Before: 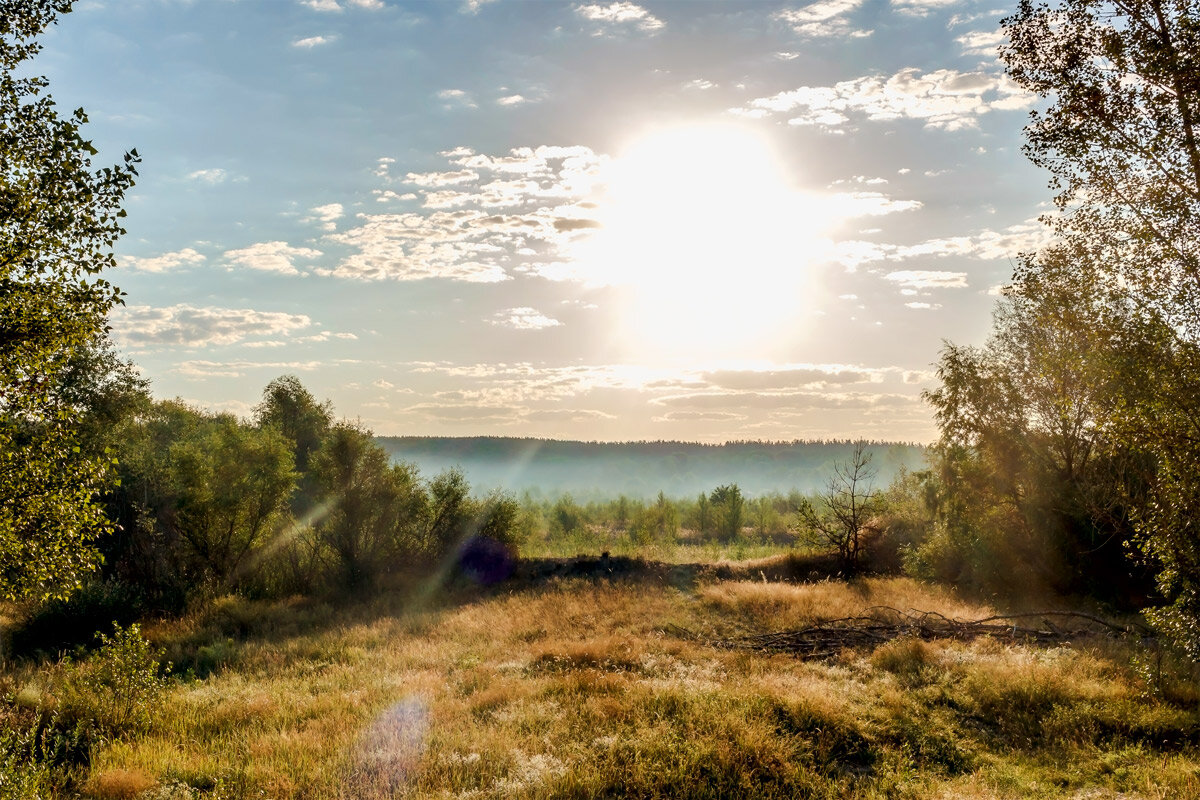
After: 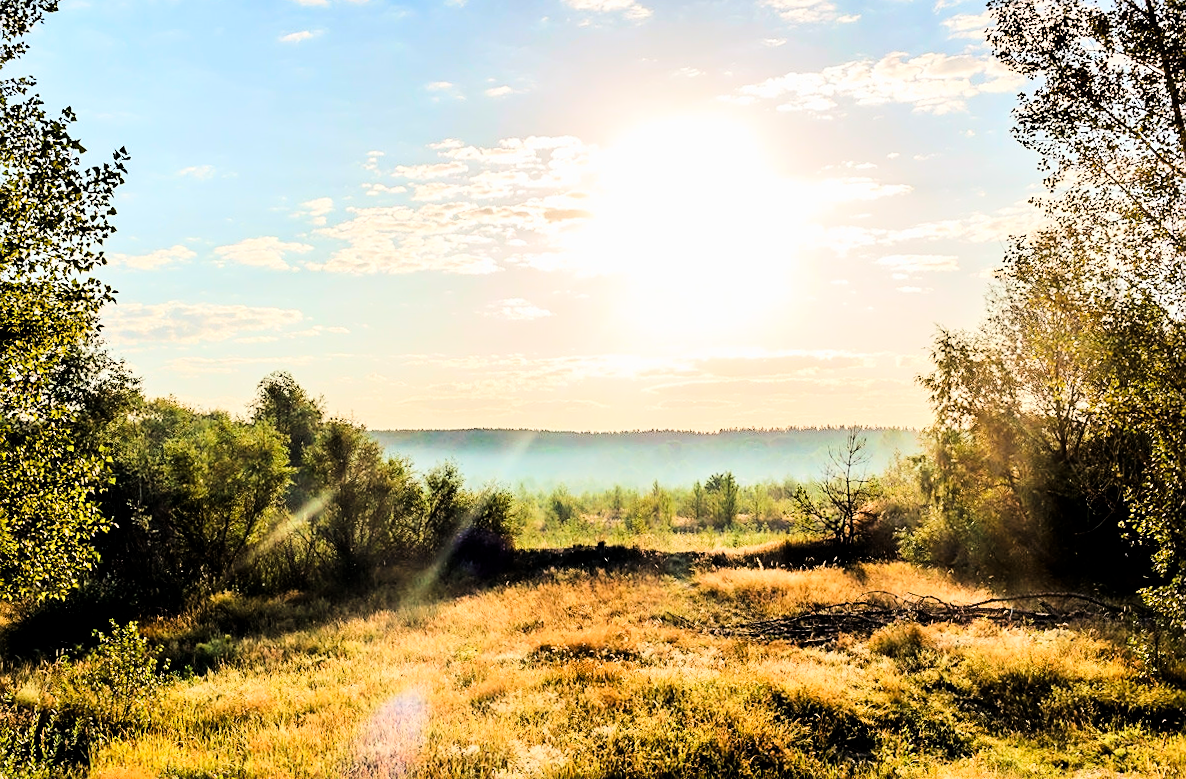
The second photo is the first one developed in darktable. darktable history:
white balance: emerald 1
rotate and perspective: rotation -1°, crop left 0.011, crop right 0.989, crop top 0.025, crop bottom 0.975
sharpen: on, module defaults
tone curve: curves: ch0 [(0, 0) (0.004, 0) (0.133, 0.071) (0.325, 0.456) (0.832, 0.957) (1, 1)], color space Lab, linked channels, preserve colors none
